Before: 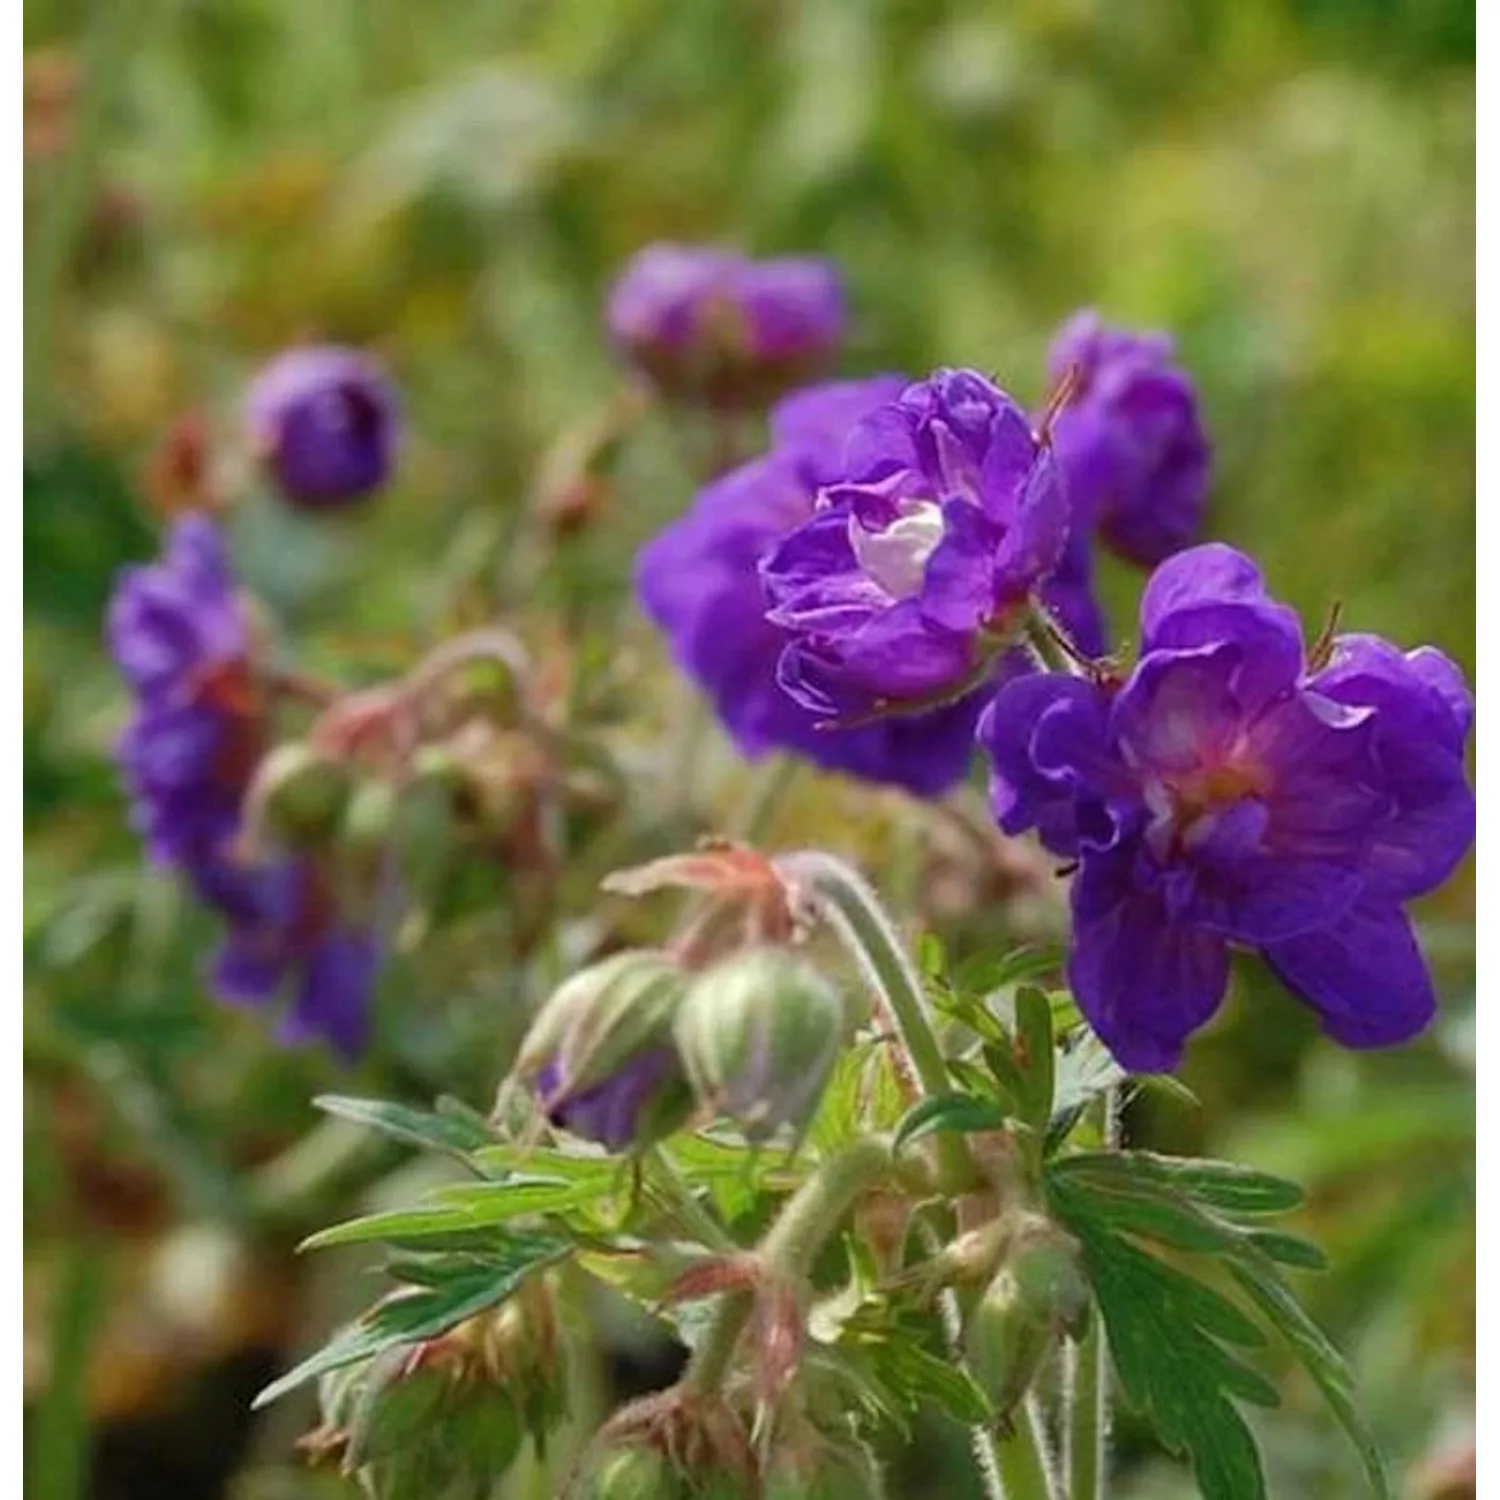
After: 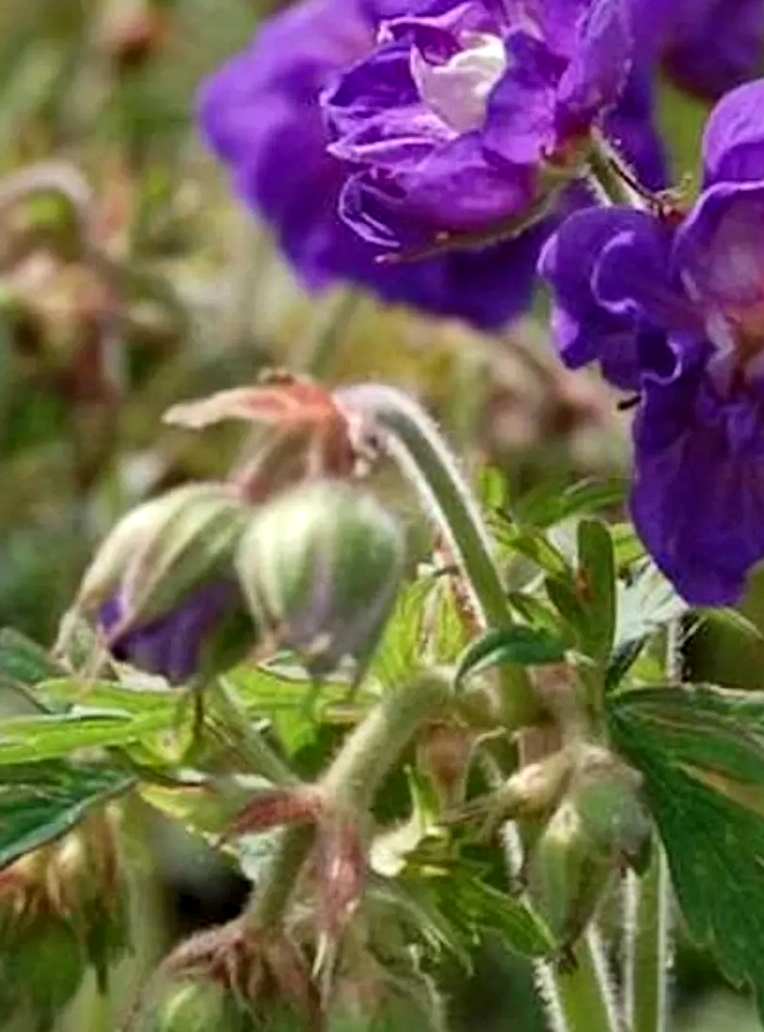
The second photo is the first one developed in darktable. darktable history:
crop and rotate: left 29.237%, top 31.152%, right 19.807%
local contrast: mode bilateral grid, contrast 25, coarseness 47, detail 151%, midtone range 0.2
